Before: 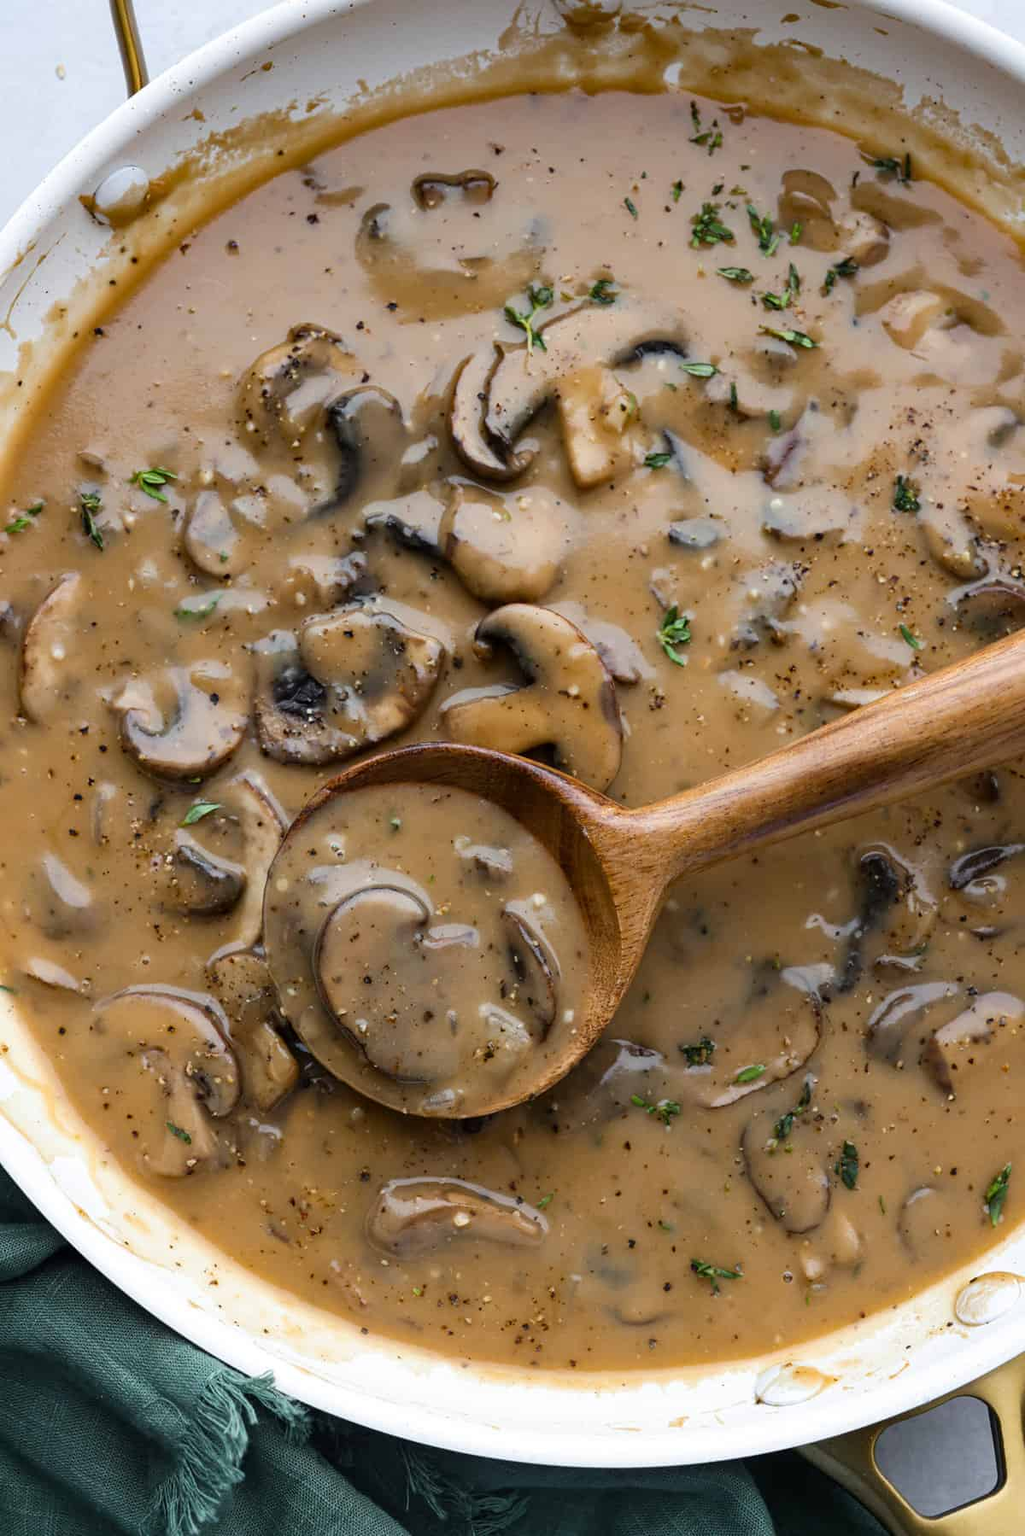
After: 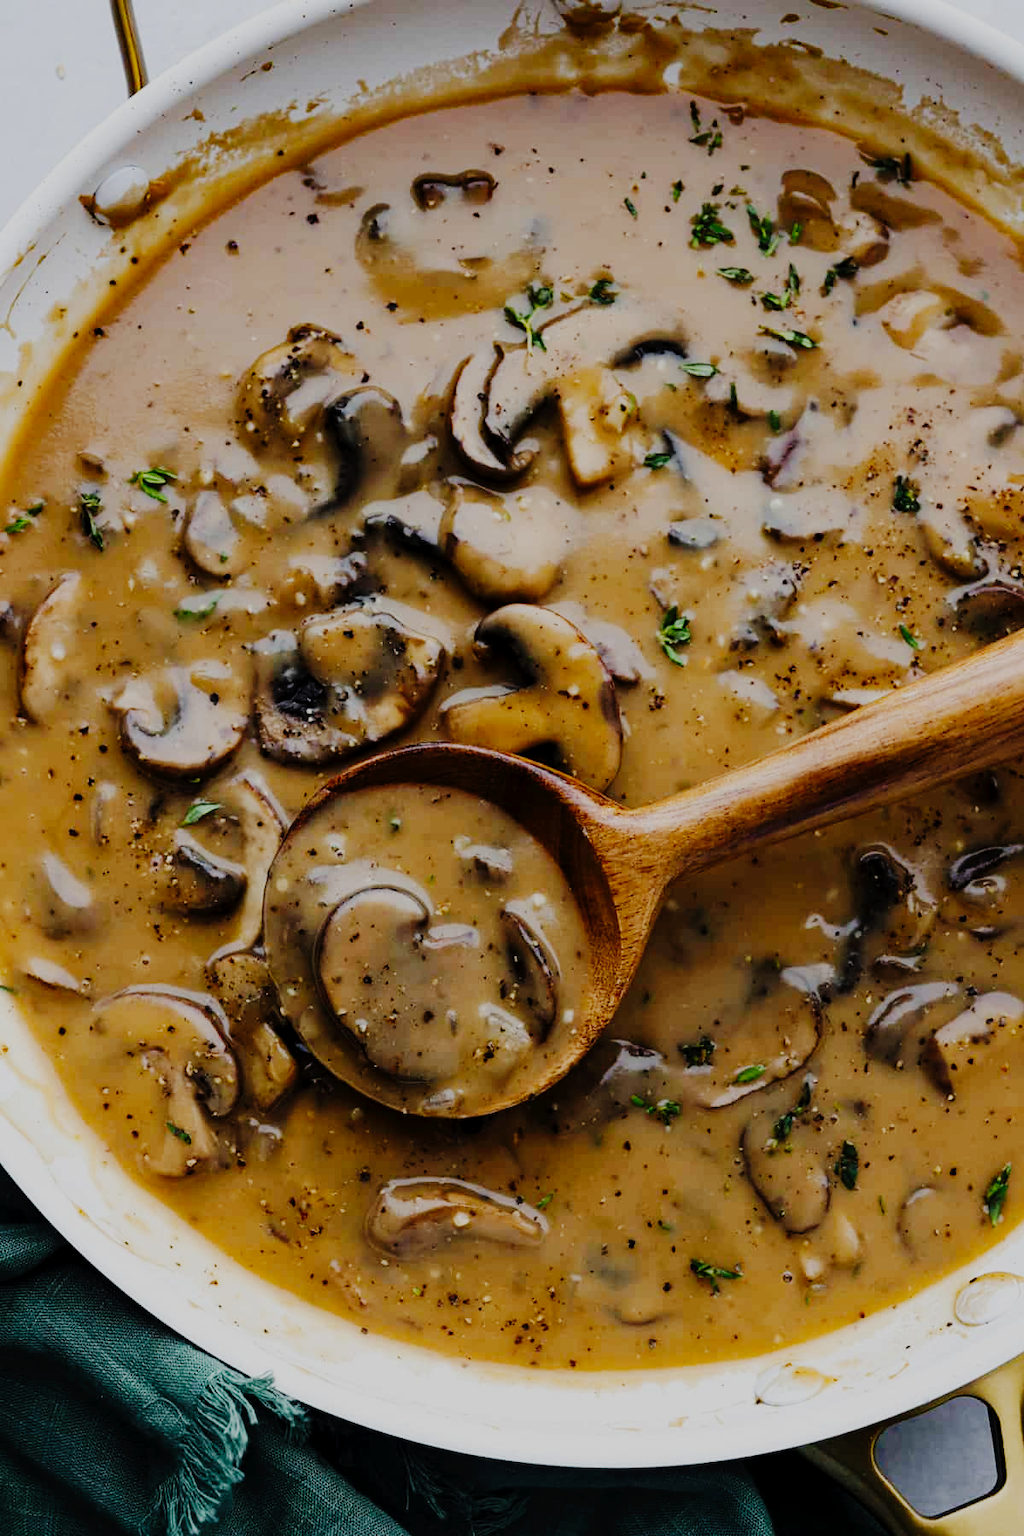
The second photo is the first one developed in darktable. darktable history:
filmic rgb: middle gray luminance 29%, black relative exposure -10.3 EV, white relative exposure 5.5 EV, threshold 6 EV, target black luminance 0%, hardness 3.95, latitude 2.04%, contrast 1.132, highlights saturation mix 5%, shadows ↔ highlights balance 15.11%, preserve chrominance no, color science v3 (2019), use custom middle-gray values true, iterations of high-quality reconstruction 0, enable highlight reconstruction true
tone curve: curves: ch0 [(0, 0) (0.003, 0.015) (0.011, 0.021) (0.025, 0.032) (0.044, 0.046) (0.069, 0.062) (0.1, 0.08) (0.136, 0.117) (0.177, 0.165) (0.224, 0.221) (0.277, 0.298) (0.335, 0.385) (0.399, 0.469) (0.468, 0.558) (0.543, 0.637) (0.623, 0.708) (0.709, 0.771) (0.801, 0.84) (0.898, 0.907) (1, 1)], preserve colors none
